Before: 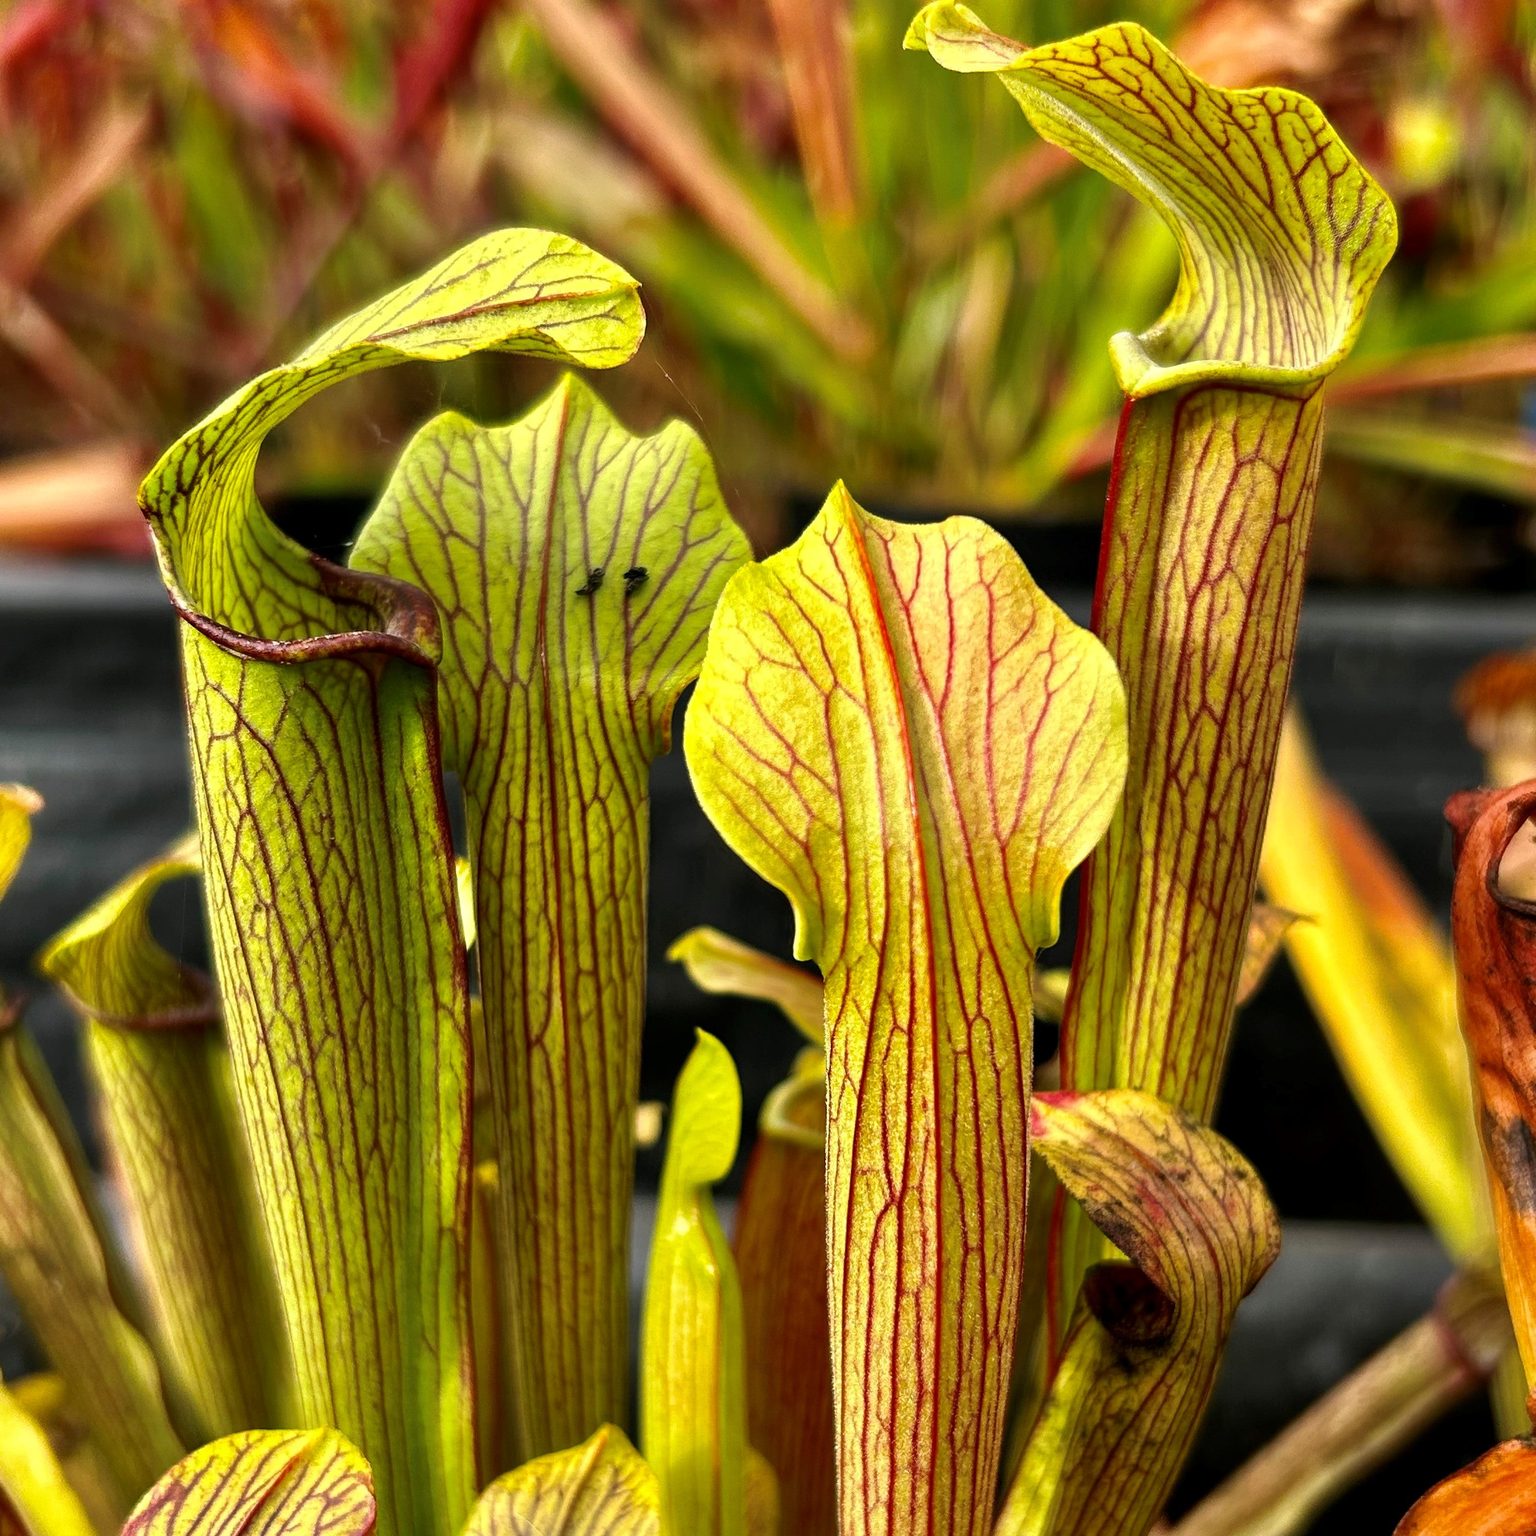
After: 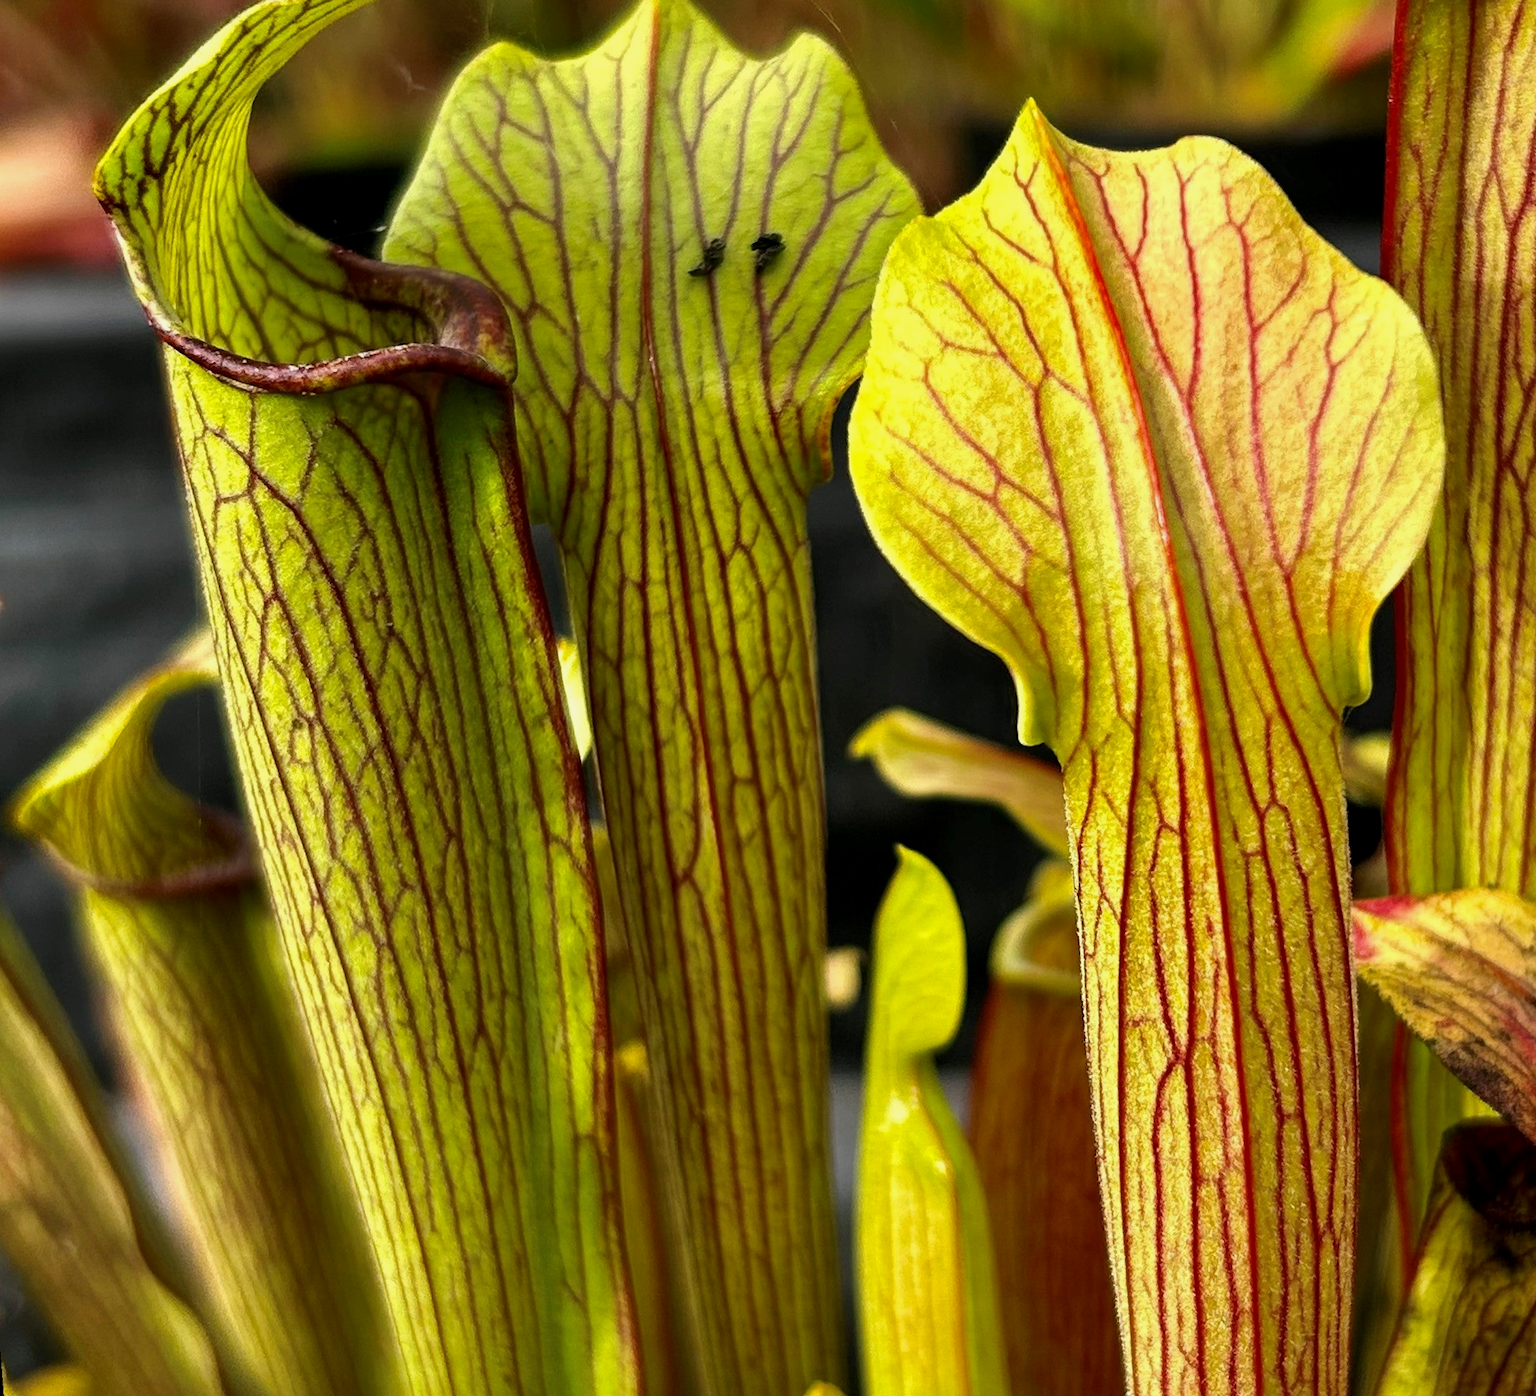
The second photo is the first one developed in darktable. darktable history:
rotate and perspective: rotation -4.2°, shear 0.006, automatic cropping off
exposure: black level correction 0.001, exposure -0.125 EV, compensate exposure bias true, compensate highlight preservation false
crop: left 6.488%, top 27.668%, right 24.183%, bottom 8.656%
